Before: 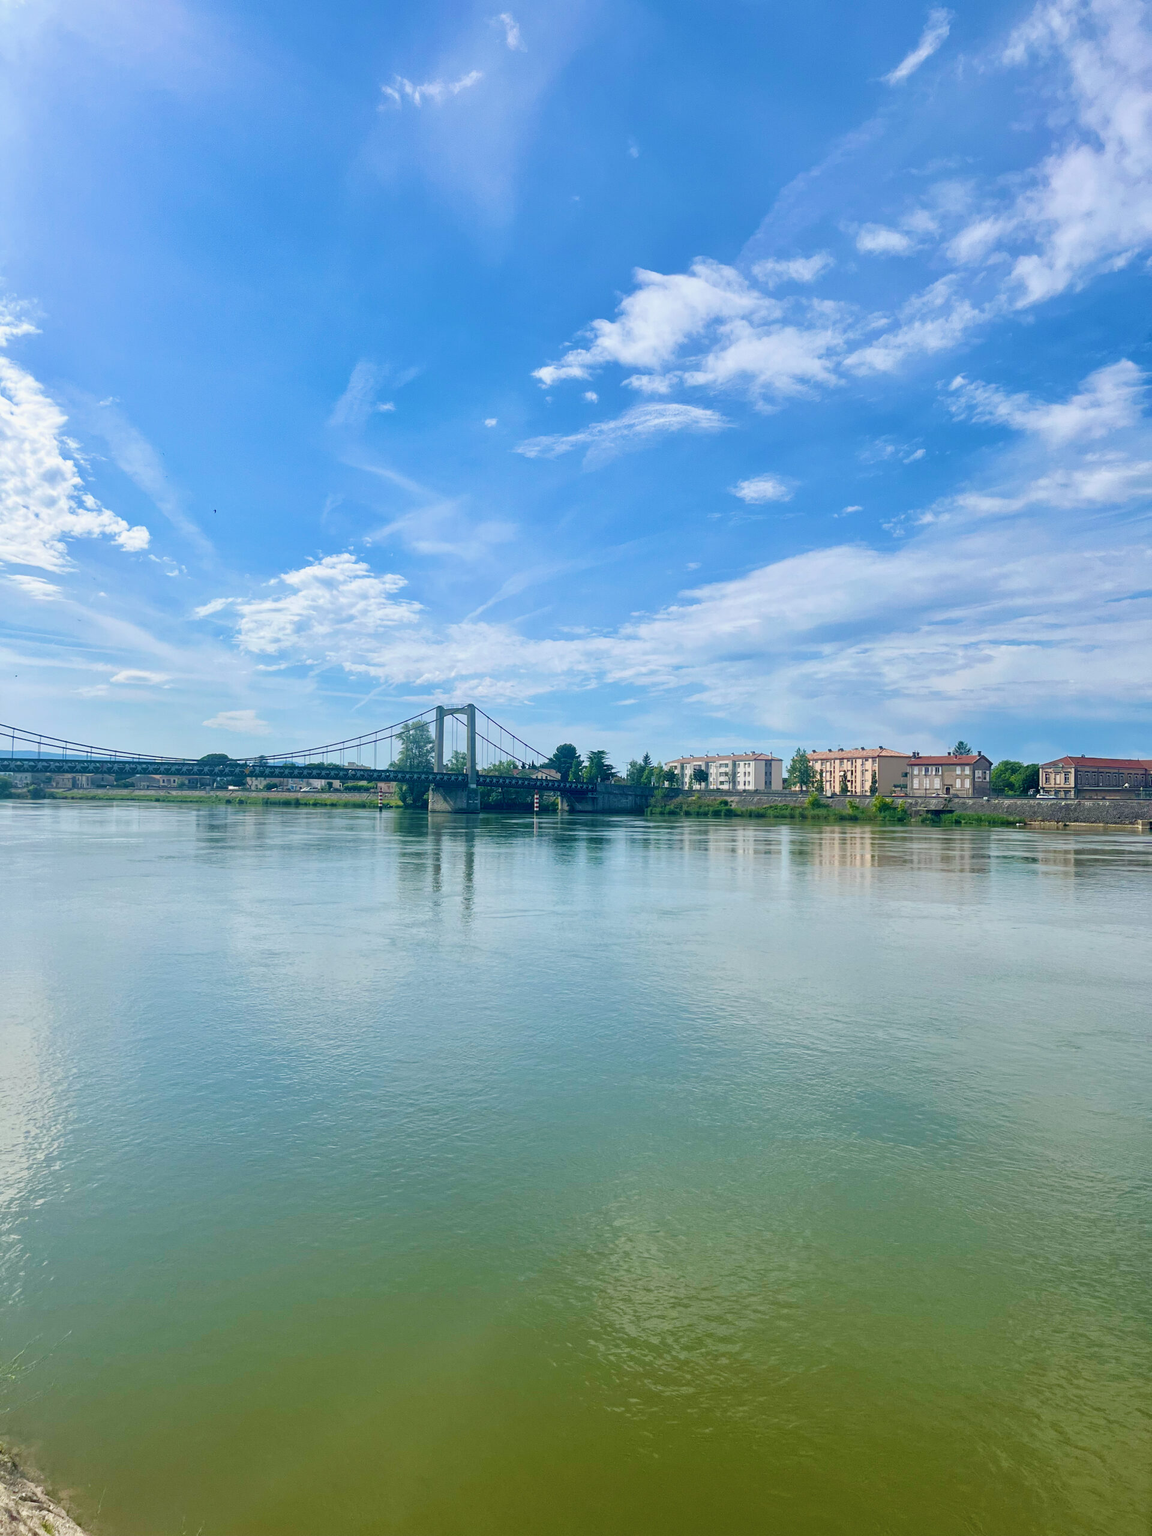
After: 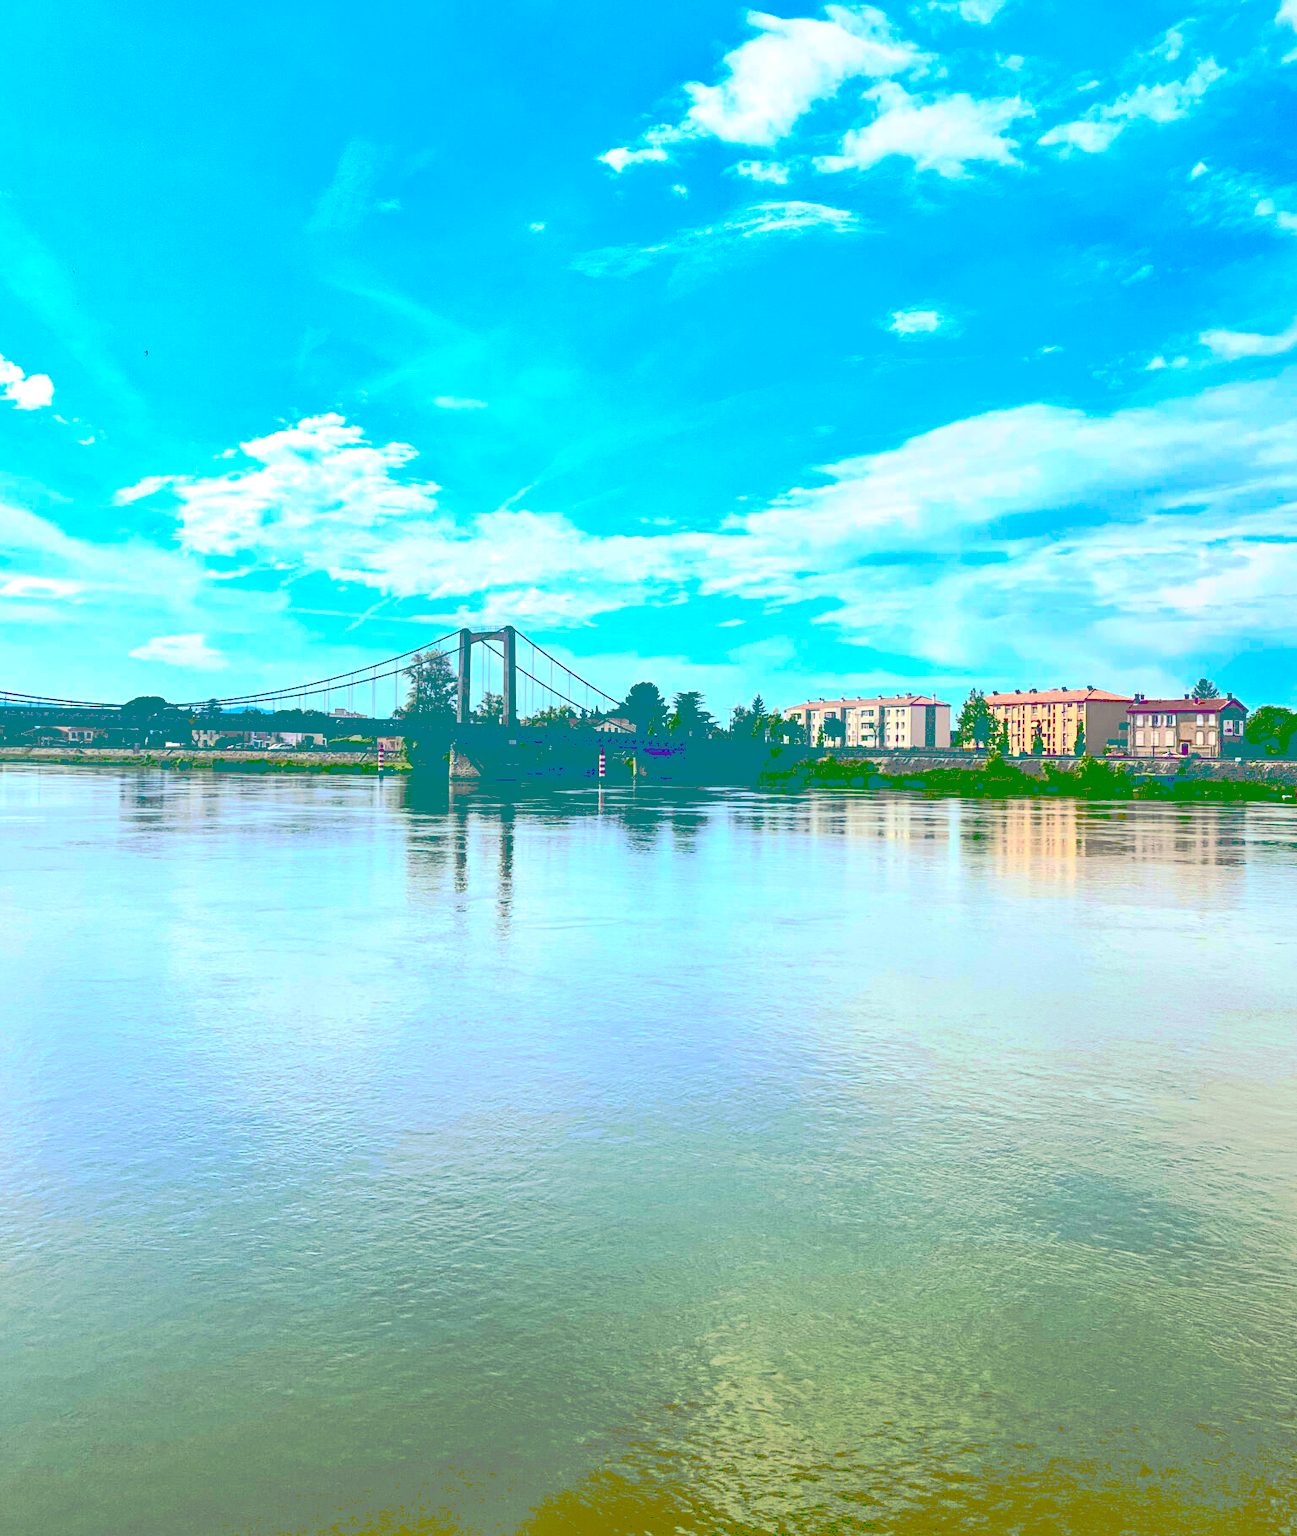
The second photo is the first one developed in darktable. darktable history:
exposure: black level correction 0.001, exposure 0.499 EV, compensate highlight preservation false
crop: left 9.699%, top 17.078%, right 10.745%, bottom 12.33%
contrast brightness saturation: contrast 0.751, brightness -0.983, saturation 0.999
tone curve: curves: ch0 [(0, 0) (0.003, 0.453) (0.011, 0.457) (0.025, 0.457) (0.044, 0.463) (0.069, 0.464) (0.1, 0.471) (0.136, 0.475) (0.177, 0.481) (0.224, 0.486) (0.277, 0.496) (0.335, 0.515) (0.399, 0.544) (0.468, 0.577) (0.543, 0.621) (0.623, 0.67) (0.709, 0.73) (0.801, 0.788) (0.898, 0.848) (1, 1)], preserve colors none
color correction: highlights a* 10.36, highlights b* 13.93, shadows a* -10.01, shadows b* -14.86
